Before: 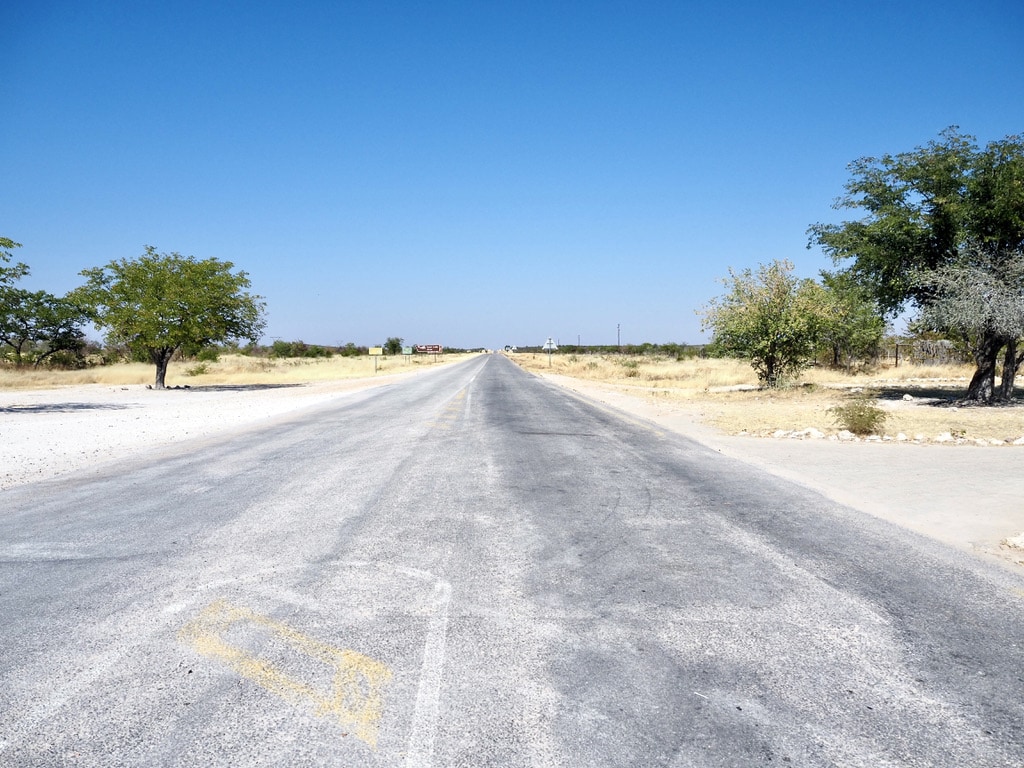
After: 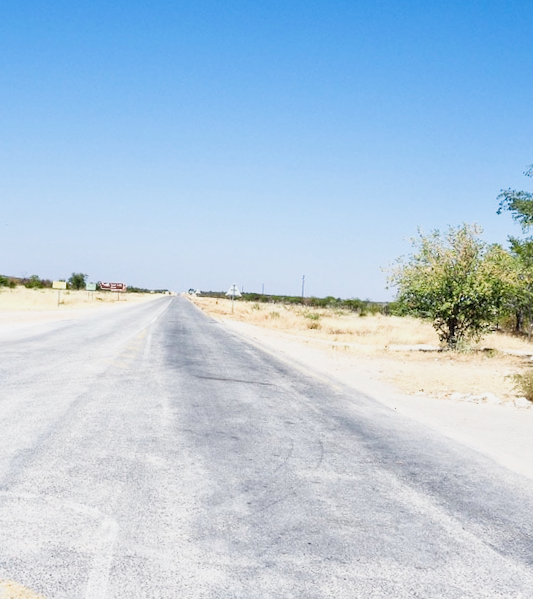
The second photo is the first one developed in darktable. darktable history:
exposure: black level correction 0, exposure 0.5 EV, compensate exposure bias true, compensate highlight preservation false
crop: left 32.075%, top 10.976%, right 18.355%, bottom 17.596%
rotate and perspective: rotation 4.1°, automatic cropping off
sigmoid: contrast 1.22, skew 0.65
